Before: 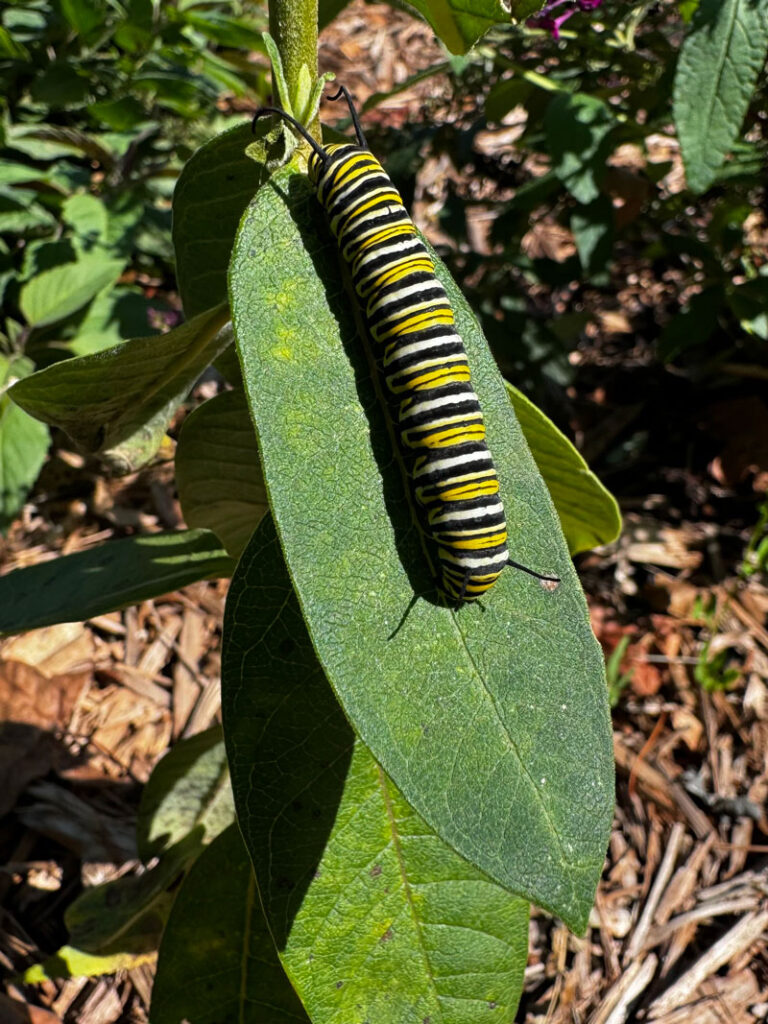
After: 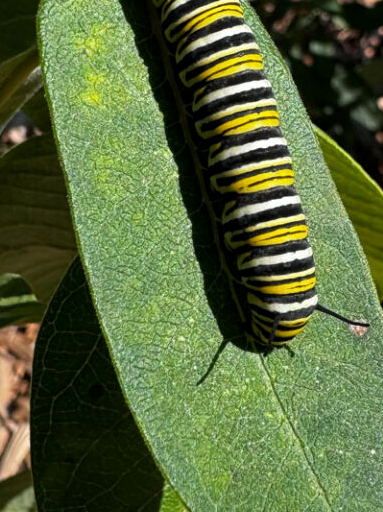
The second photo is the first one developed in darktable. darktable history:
contrast equalizer: y [[0.5, 0.5, 0.472, 0.5, 0.5, 0.5], [0.5 ×6], [0.5 ×6], [0 ×6], [0 ×6]]
local contrast: mode bilateral grid, contrast 20, coarseness 50, detail 130%, midtone range 0.2
crop: left 25%, top 25%, right 25%, bottom 25%
